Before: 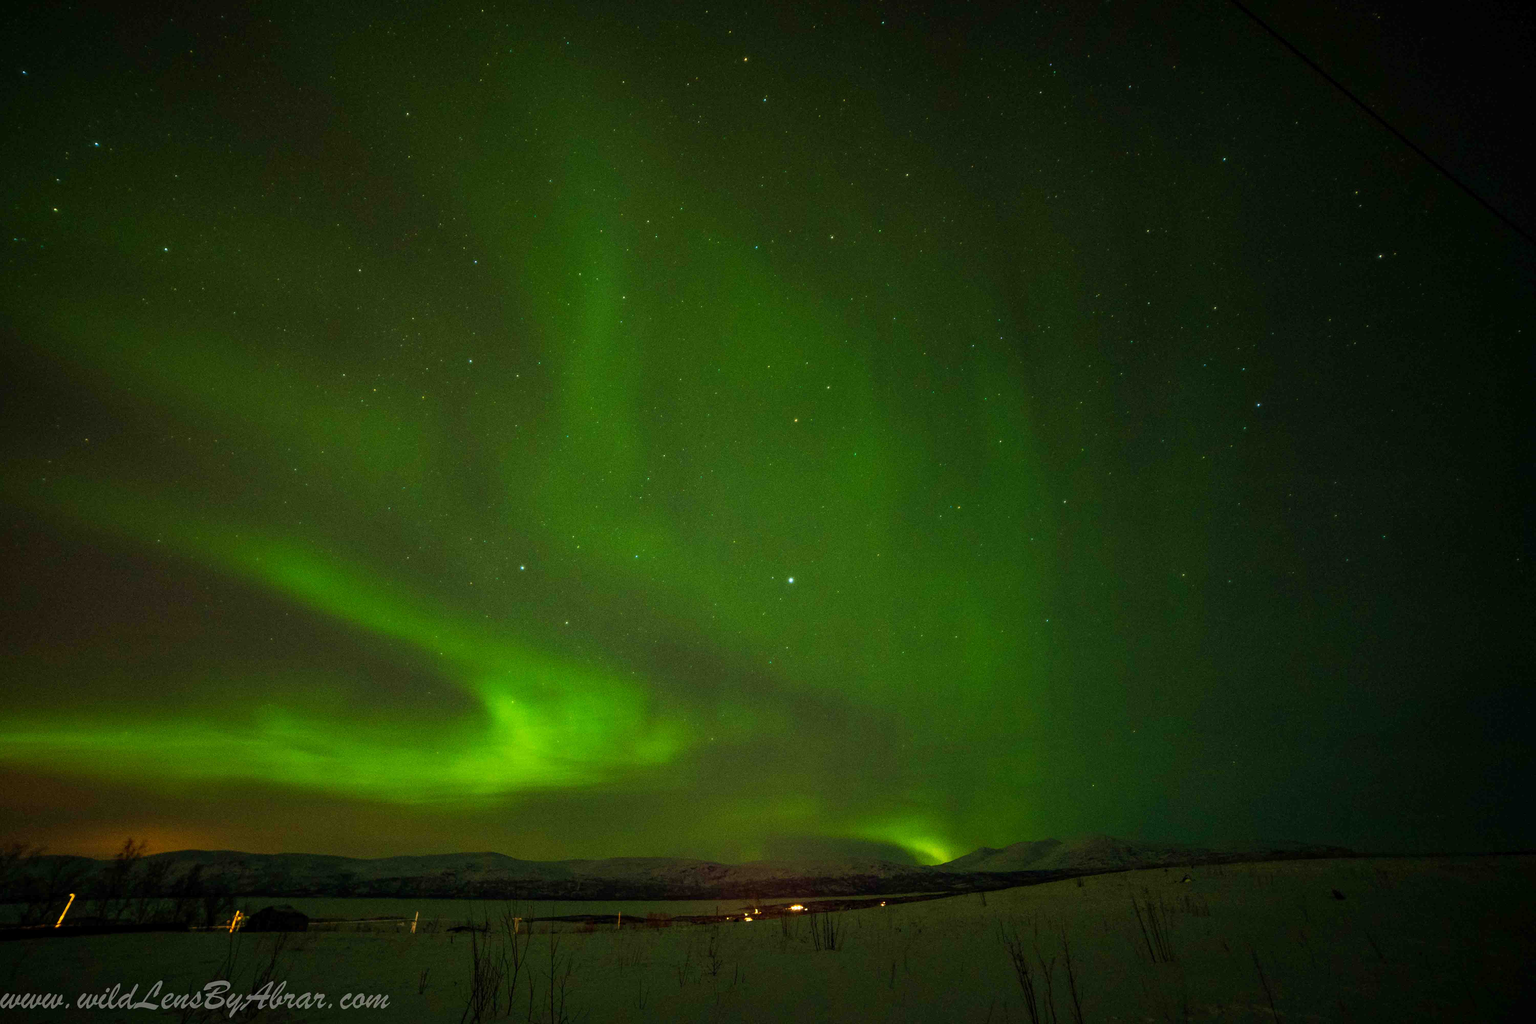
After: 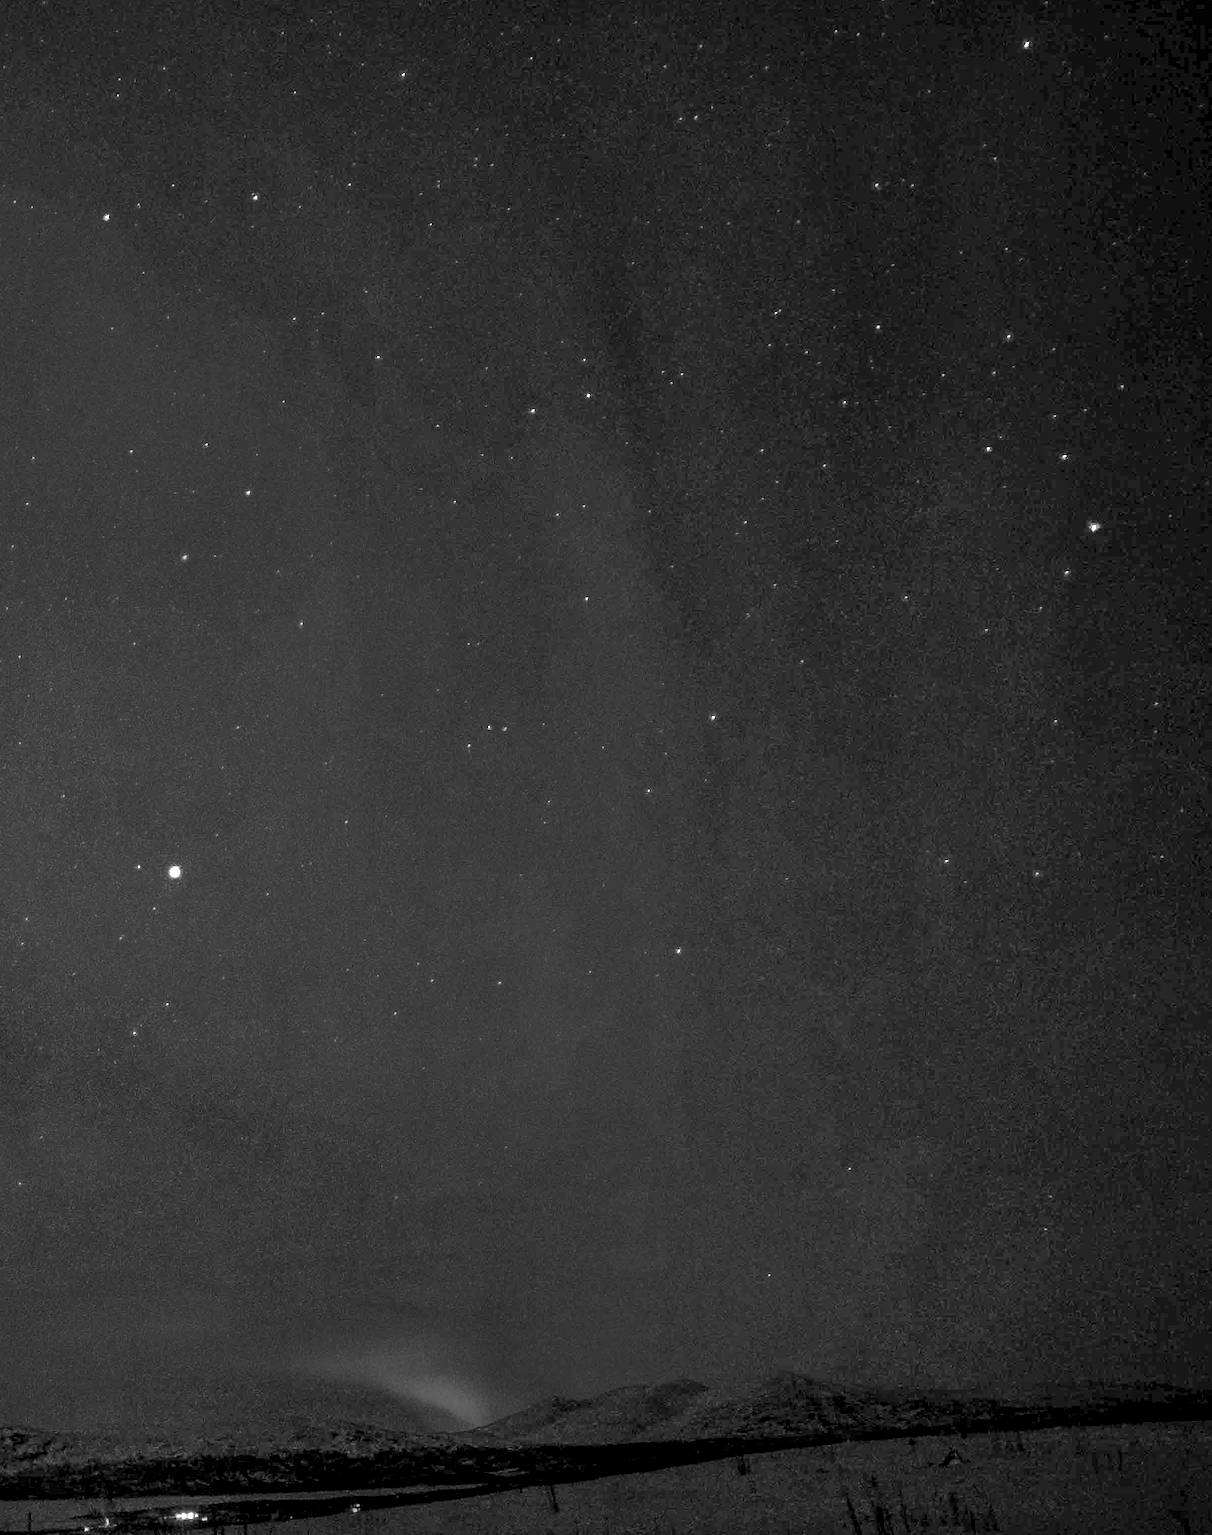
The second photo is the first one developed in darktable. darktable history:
white balance: red 0.976, blue 1.04
color zones: curves: ch0 [(0.287, 0.048) (0.493, 0.484) (0.737, 0.816)]; ch1 [(0, 0) (0.143, 0) (0.286, 0) (0.429, 0) (0.571, 0) (0.714, 0) (0.857, 0)]
exposure: black level correction 0, exposure 1.5 EV, compensate exposure bias true, compensate highlight preservation false
crop: left 45.721%, top 13.393%, right 14.118%, bottom 10.01%
local contrast: highlights 0%, shadows 0%, detail 182%
tone curve: curves: ch0 [(0, 0) (0.003, 0.014) (0.011, 0.017) (0.025, 0.023) (0.044, 0.035) (0.069, 0.04) (0.1, 0.062) (0.136, 0.099) (0.177, 0.152) (0.224, 0.214) (0.277, 0.291) (0.335, 0.383) (0.399, 0.487) (0.468, 0.581) (0.543, 0.662) (0.623, 0.738) (0.709, 0.802) (0.801, 0.871) (0.898, 0.936) (1, 1)], preserve colors none
